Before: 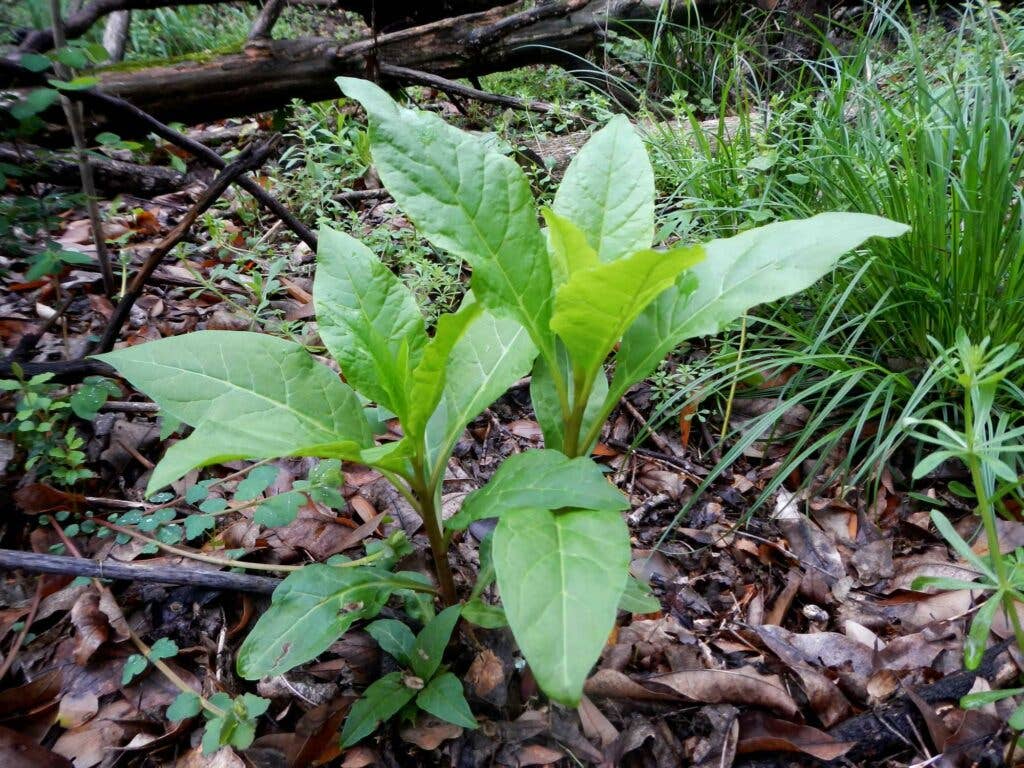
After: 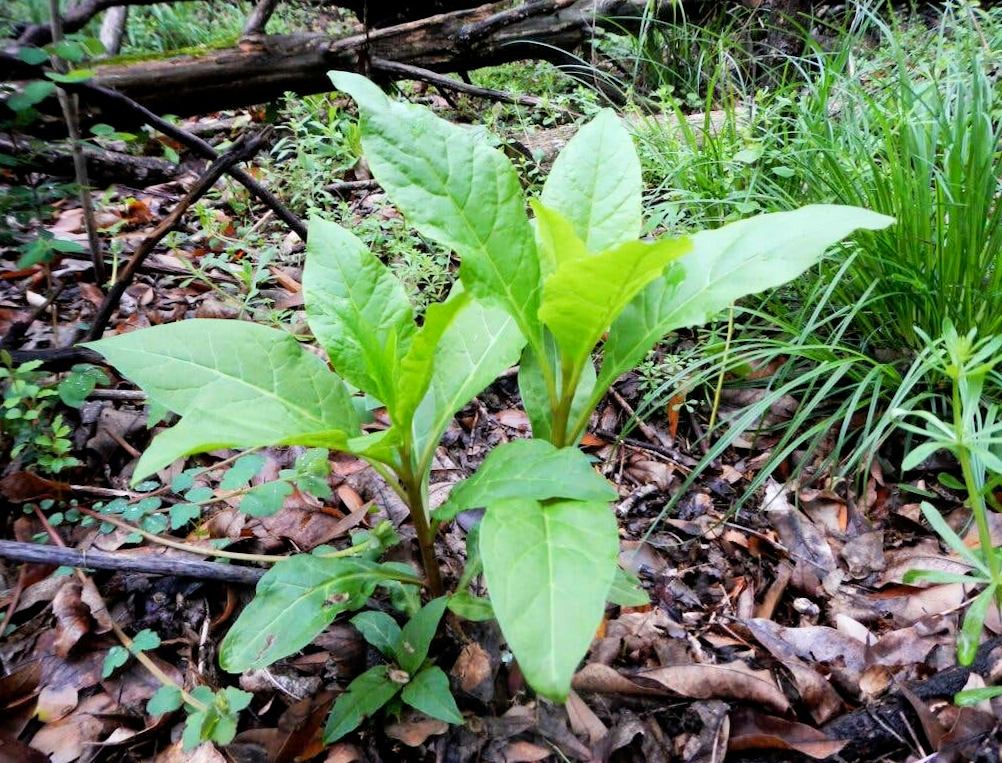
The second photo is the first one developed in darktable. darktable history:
rotate and perspective: rotation 0.226°, lens shift (vertical) -0.042, crop left 0.023, crop right 0.982, crop top 0.006, crop bottom 0.994
color balance rgb: on, module defaults
tone curve: curves: ch0 [(0, 0) (0.004, 0.001) (0.133, 0.151) (0.325, 0.399) (0.475, 0.579) (0.832, 0.902) (1, 1)], color space Lab, linked channels, preserve colors none
